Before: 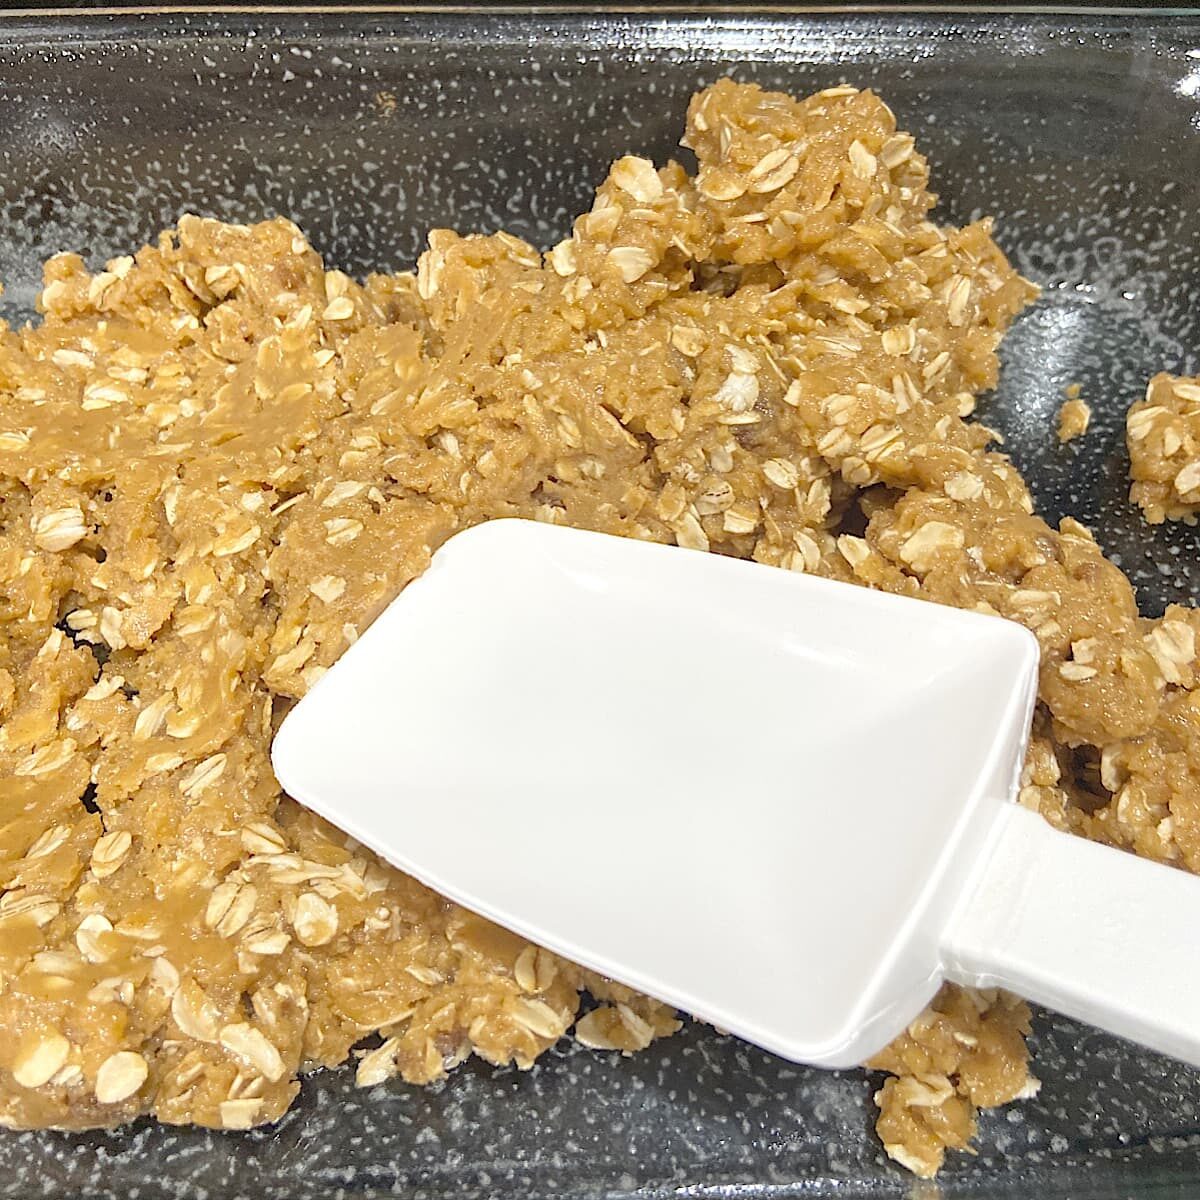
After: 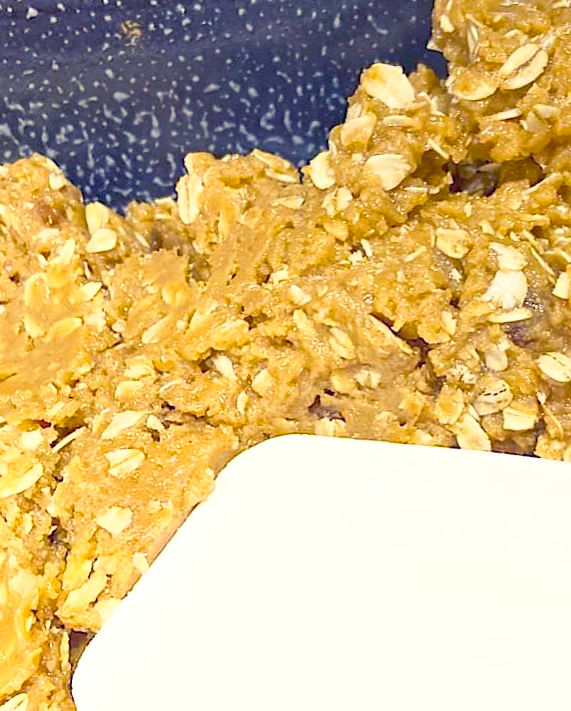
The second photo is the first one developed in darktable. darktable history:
color balance rgb: shadows lift › luminance -28.76%, shadows lift › chroma 15%, shadows lift › hue 270°, power › chroma 1%, power › hue 255°, highlights gain › luminance 7.14%, highlights gain › chroma 2%, highlights gain › hue 90°, global offset › luminance -0.29%, global offset › hue 260°, perceptual saturation grading › global saturation 20%, perceptual saturation grading › highlights -13.92%, perceptual saturation grading › shadows 50%
tone curve: curves: ch0 [(0, 0.042) (0.129, 0.18) (0.501, 0.497) (1, 1)], color space Lab, linked channels, preserve colors none
contrast equalizer: octaves 7, y [[0.6 ×6], [0.55 ×6], [0 ×6], [0 ×6], [0 ×6]], mix 0.3
rotate and perspective: rotation -4.86°, automatic cropping off
exposure: black level correction -0.005, exposure 0.054 EV, compensate highlight preservation false
base curve: curves: ch0 [(0, 0) (0.557, 0.834) (1, 1)]
graduated density: on, module defaults
crop: left 20.248%, top 10.86%, right 35.675%, bottom 34.321%
